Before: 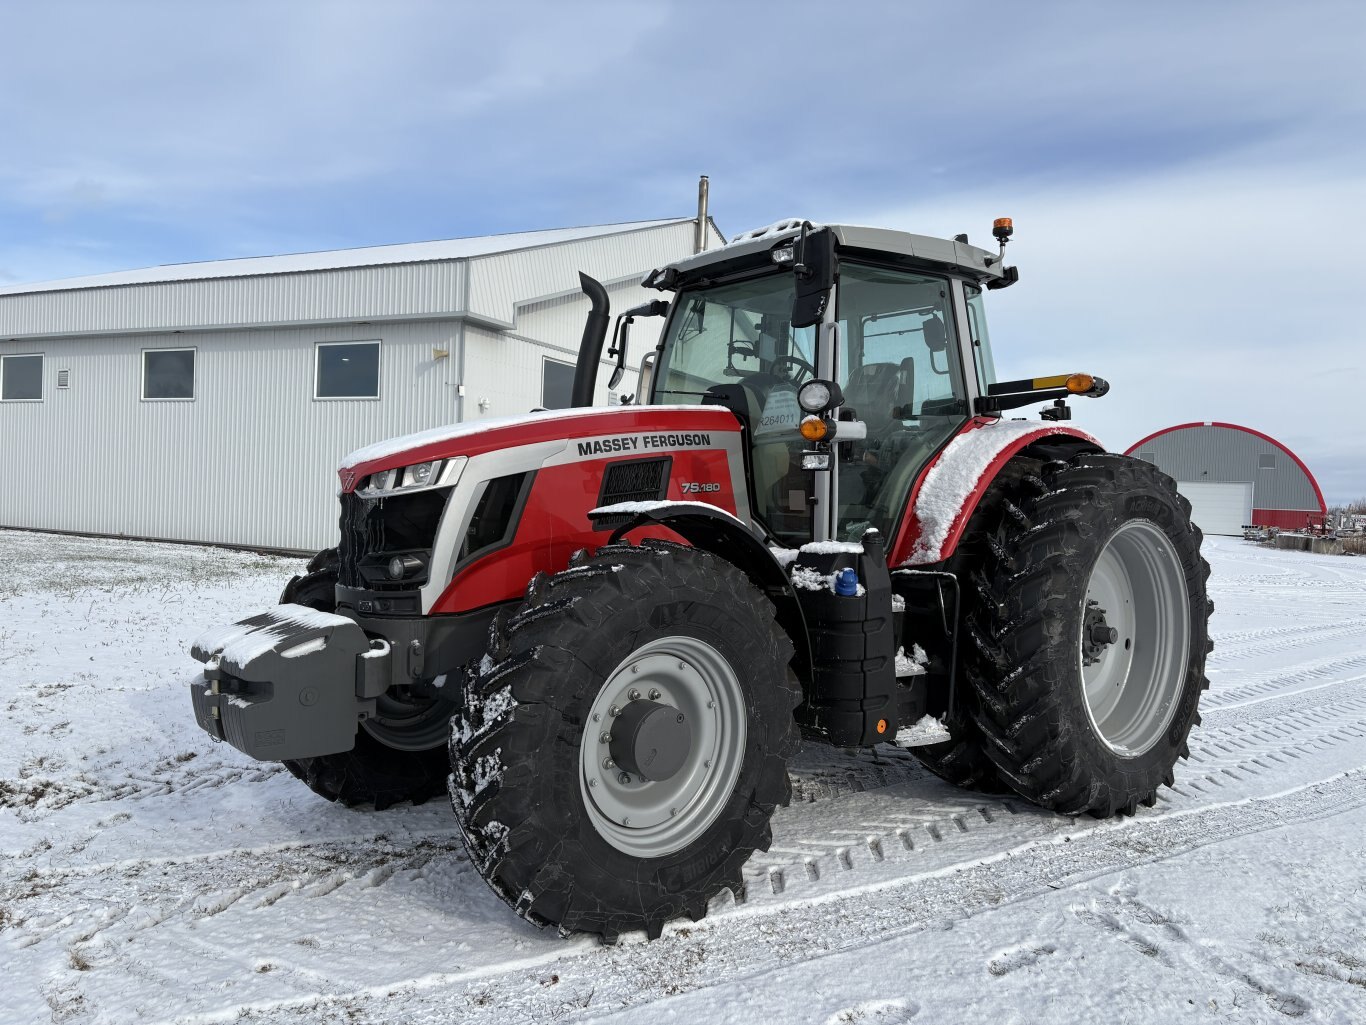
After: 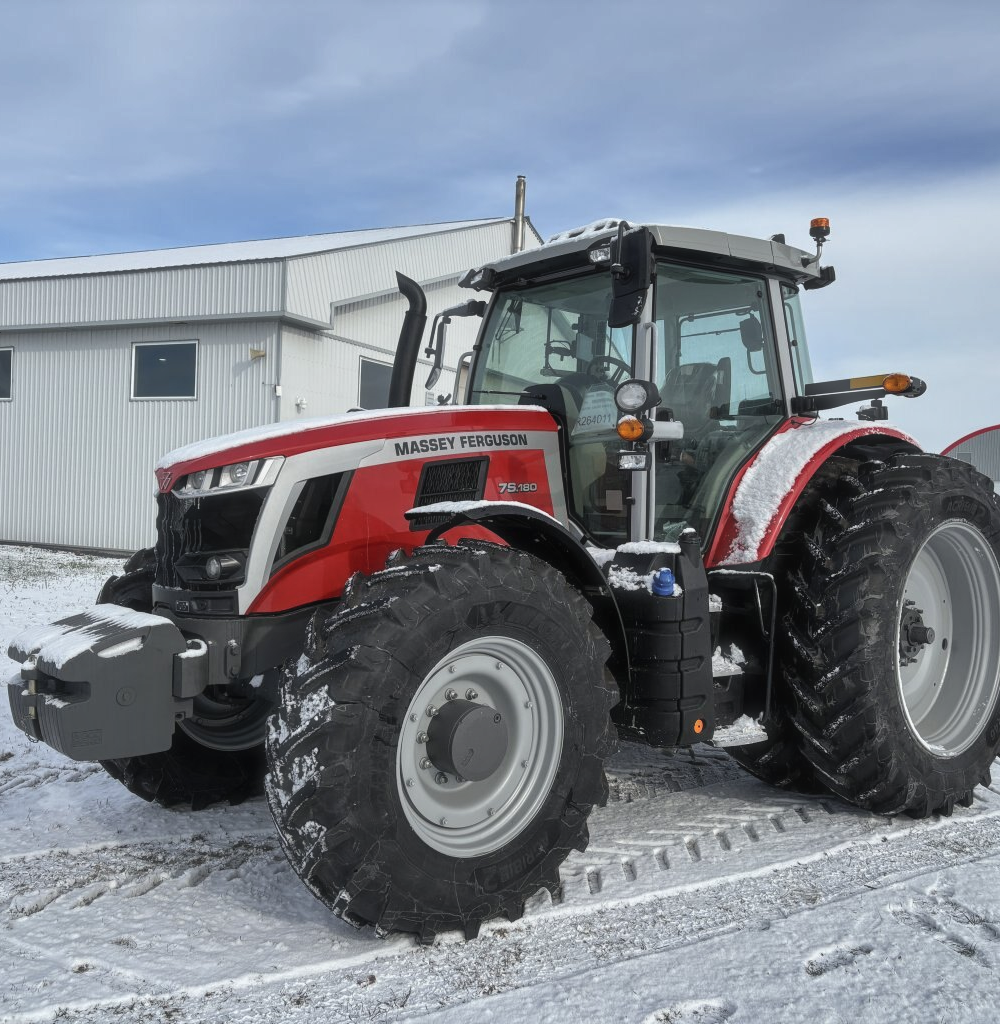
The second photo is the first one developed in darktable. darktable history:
local contrast: detail 110%
haze removal: strength -0.1, adaptive false
shadows and highlights: soften with gaussian
crop: left 13.443%, right 13.31%
